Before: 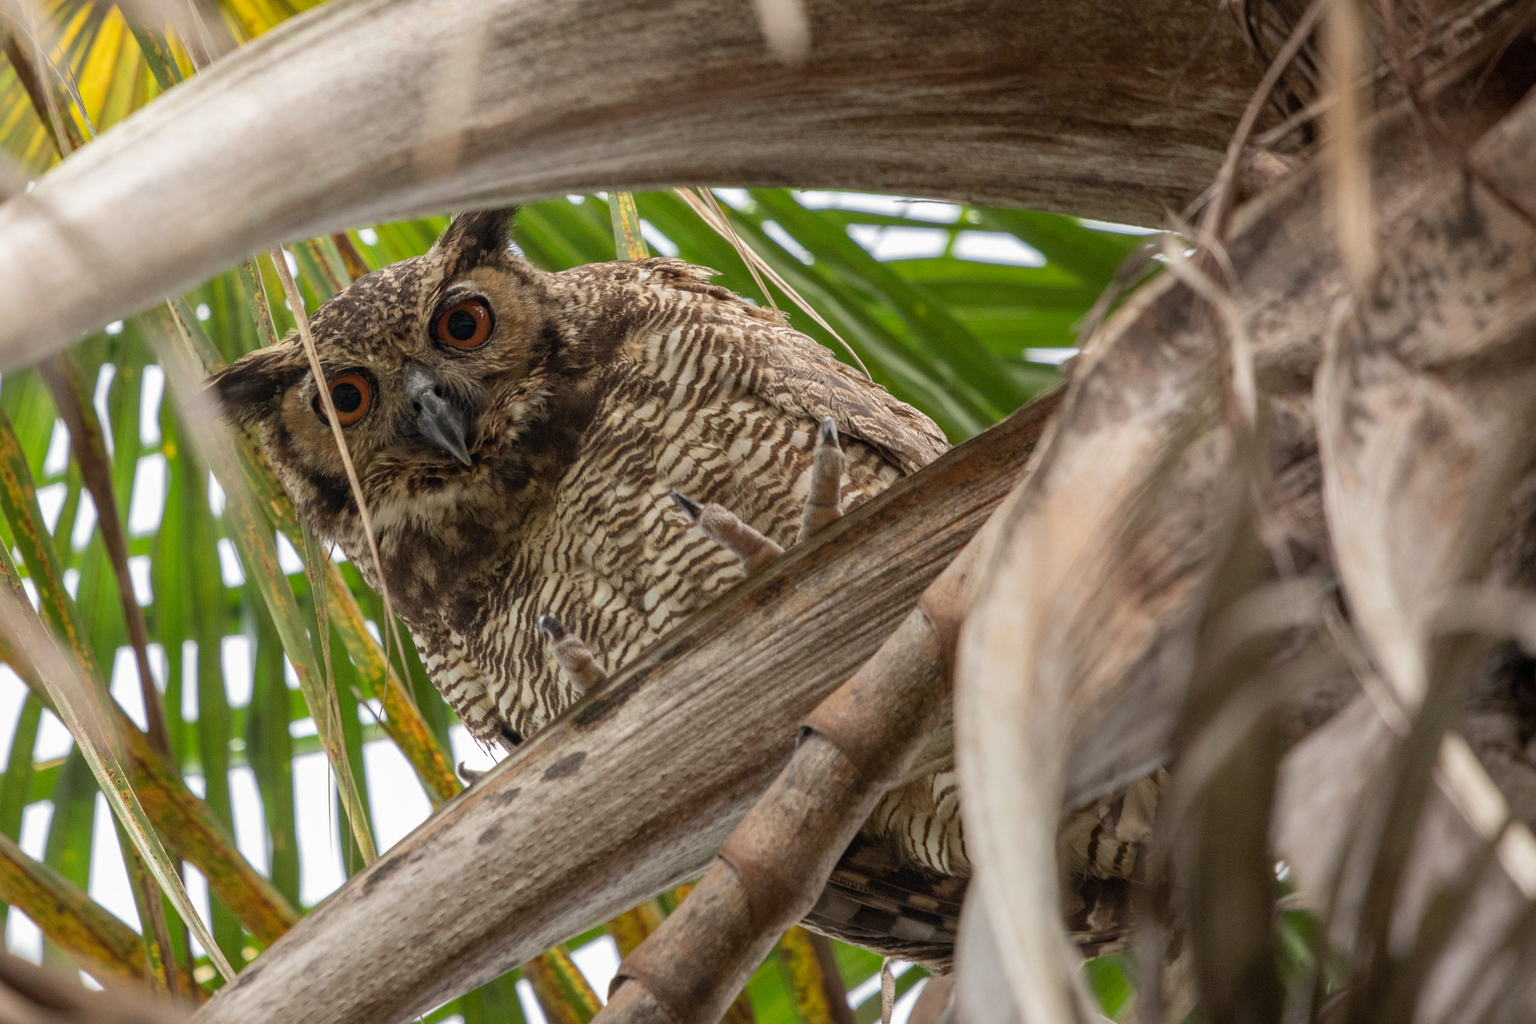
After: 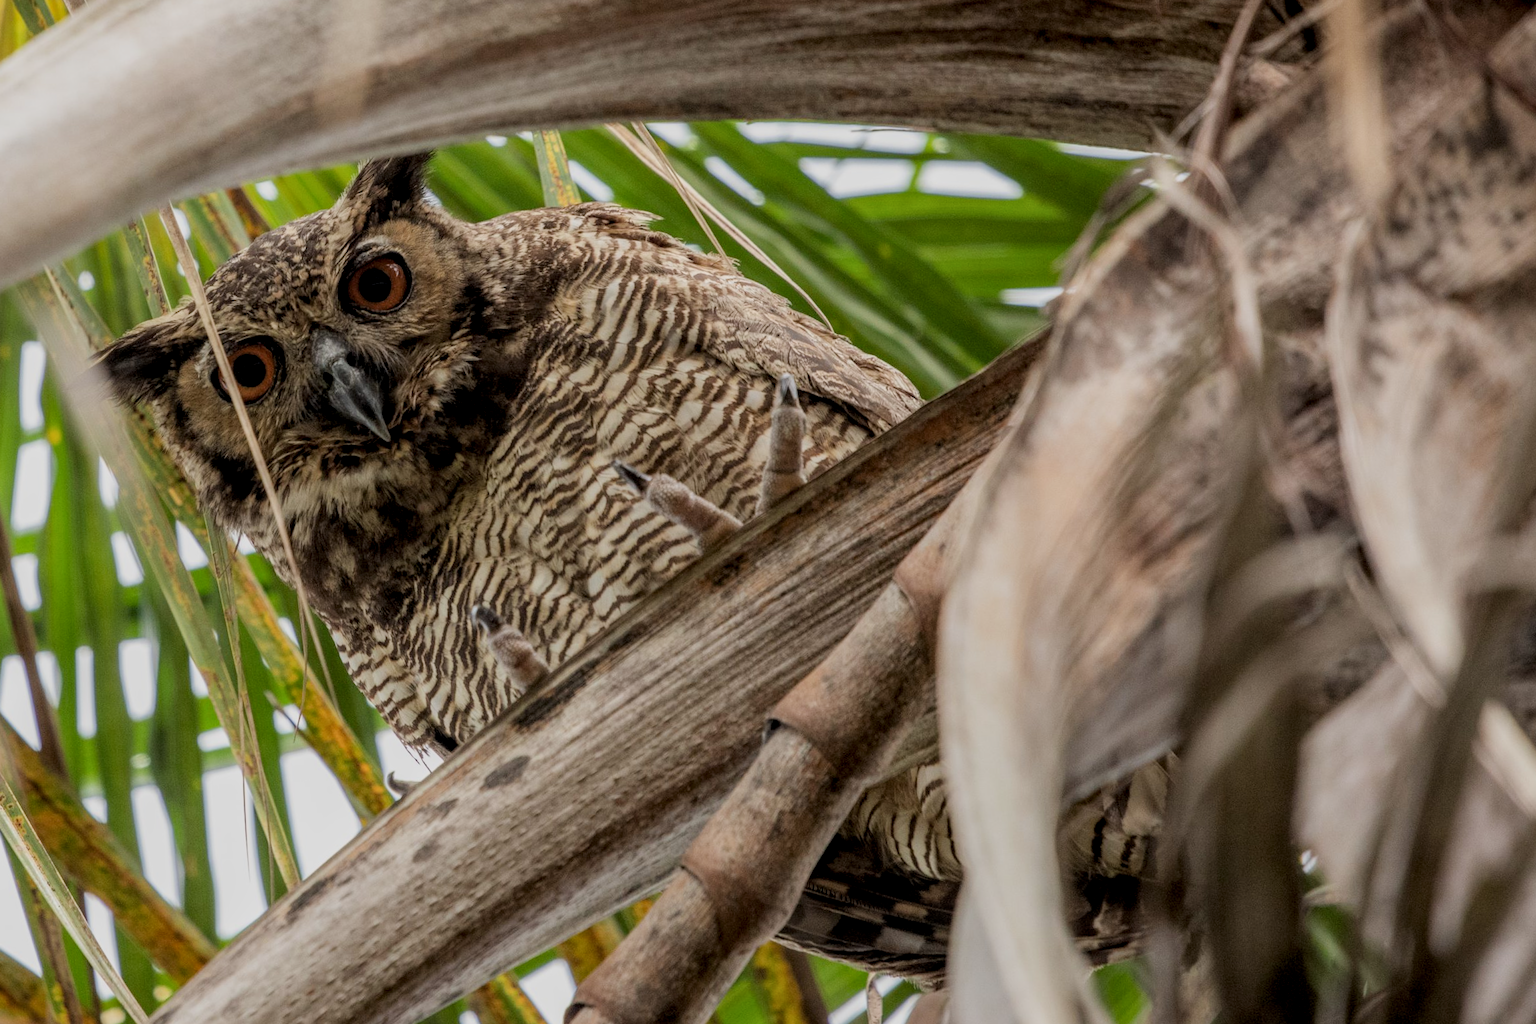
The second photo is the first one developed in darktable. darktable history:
crop and rotate: angle 1.96°, left 5.673%, top 5.673%
exposure: black level correction 0.001, compensate highlight preservation false
local contrast: on, module defaults
filmic rgb: black relative exposure -7.65 EV, white relative exposure 4.56 EV, hardness 3.61
